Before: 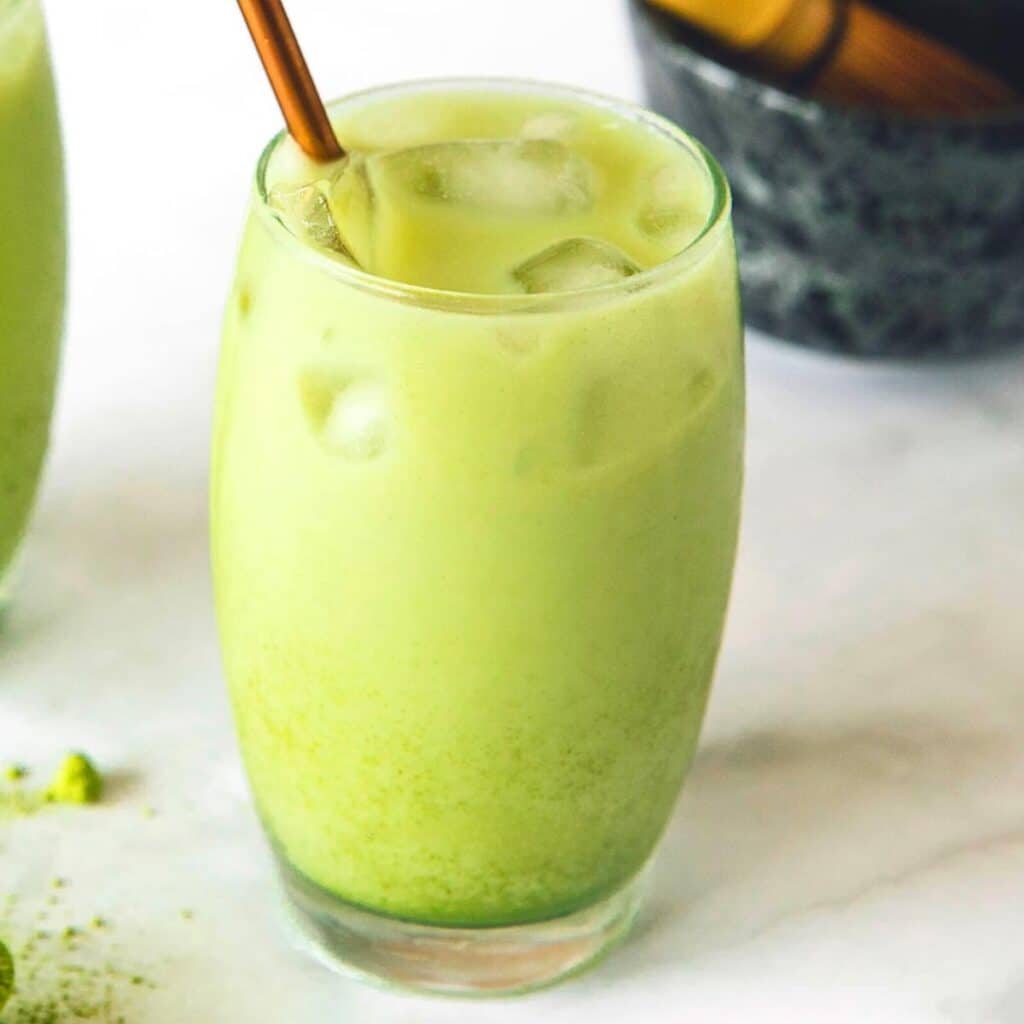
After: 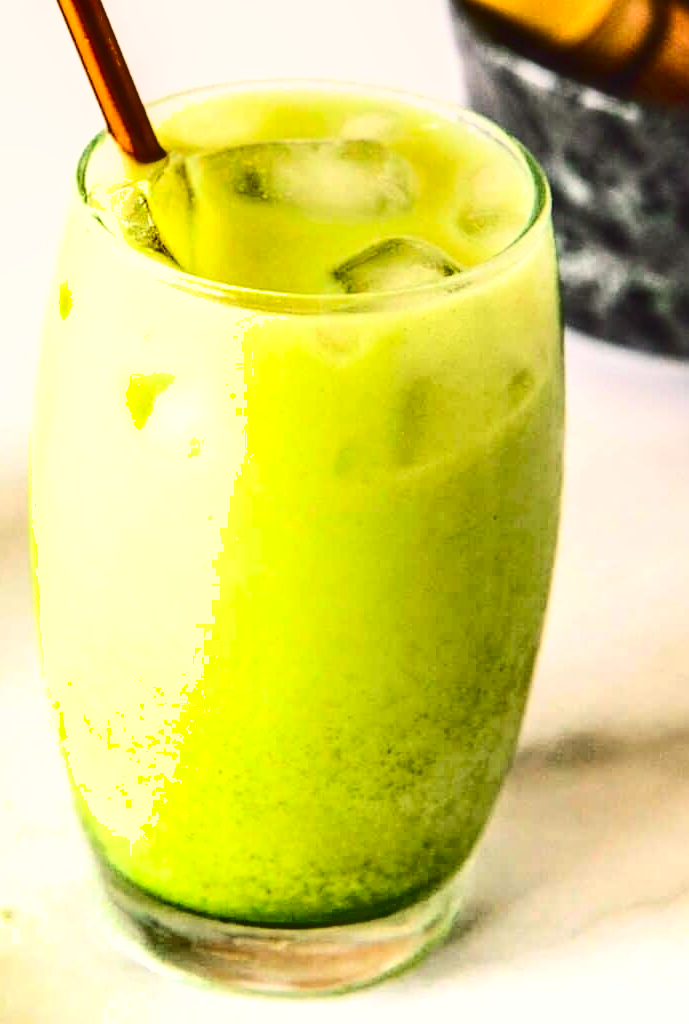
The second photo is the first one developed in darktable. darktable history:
shadows and highlights: shadows 60.56, soften with gaussian
crop and rotate: left 17.598%, right 15.087%
contrast brightness saturation: contrast 0.338, brightness -0.079, saturation 0.172
exposure: black level correction 0.002, exposure 0.298 EV, compensate exposure bias true, compensate highlight preservation false
color correction: highlights a* 6.46, highlights b* 7.8, shadows a* 5.8, shadows b* 7.53, saturation 0.917
local contrast: on, module defaults
